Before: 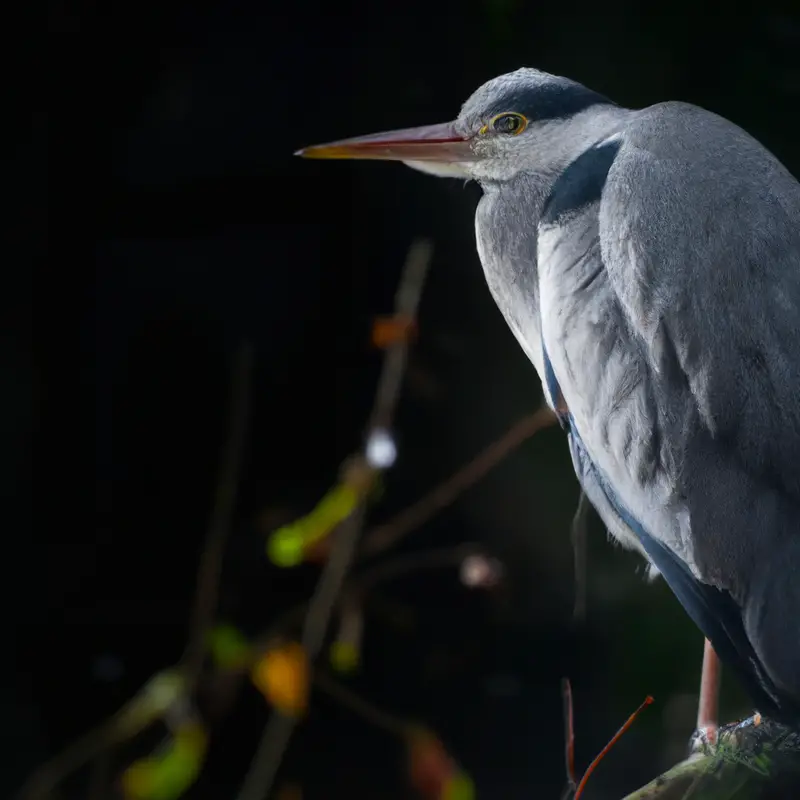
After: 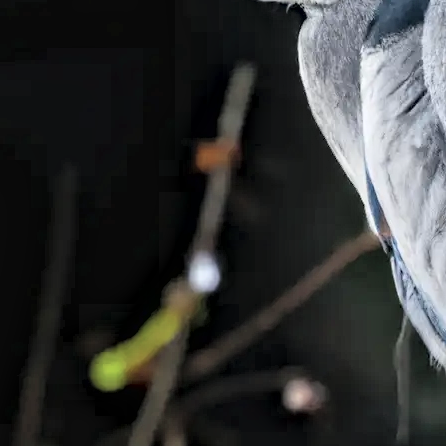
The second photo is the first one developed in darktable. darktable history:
global tonemap: drago (0.7, 100)
tone equalizer: on, module defaults
crop and rotate: left 22.13%, top 22.054%, right 22.026%, bottom 22.102%
contrast equalizer: y [[0.601, 0.6, 0.598, 0.598, 0.6, 0.601], [0.5 ×6], [0.5 ×6], [0 ×6], [0 ×6]]
